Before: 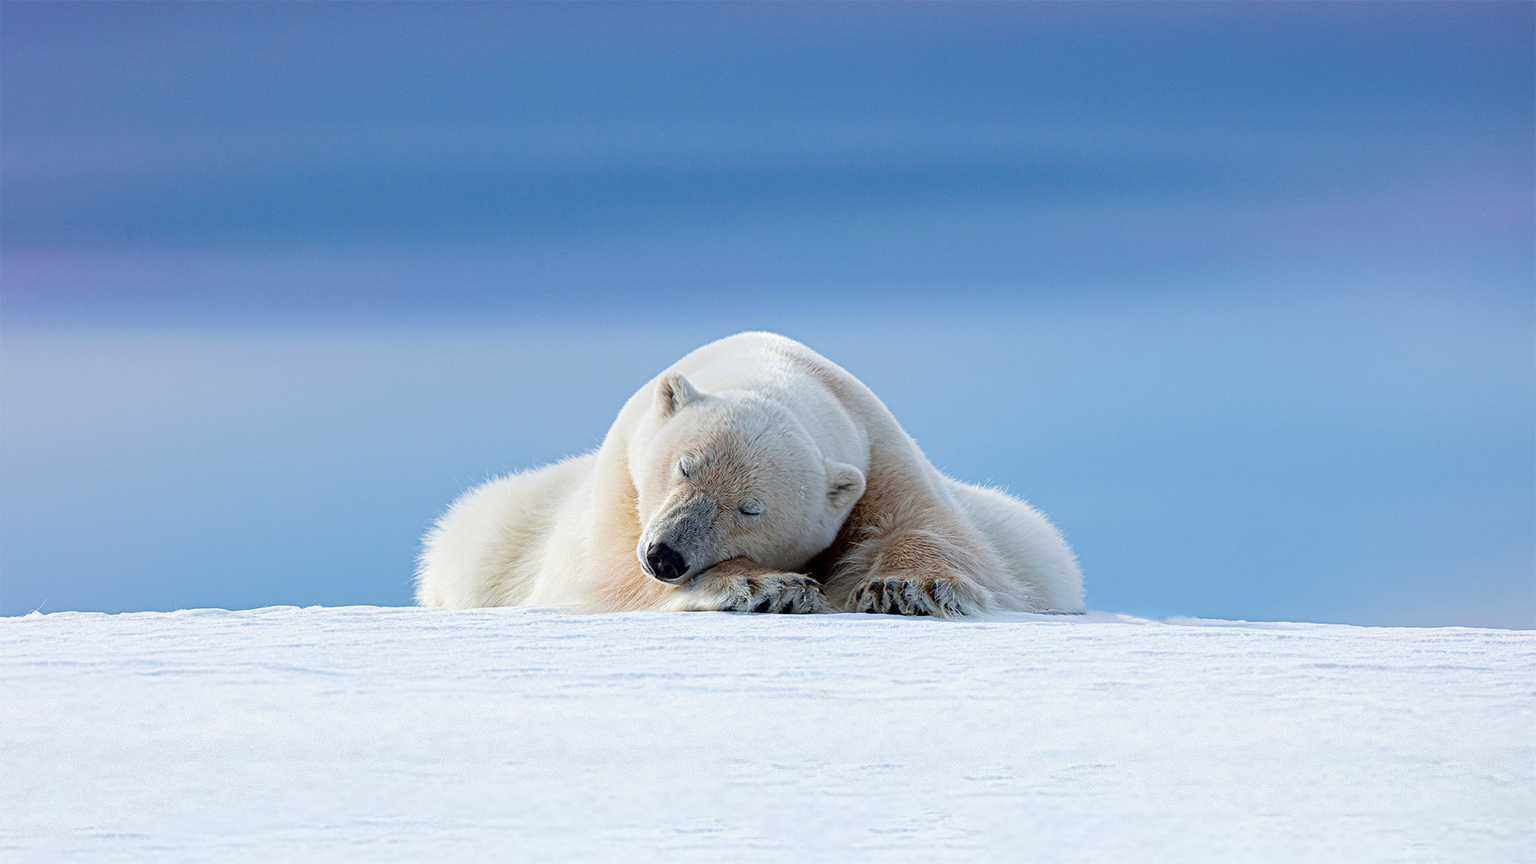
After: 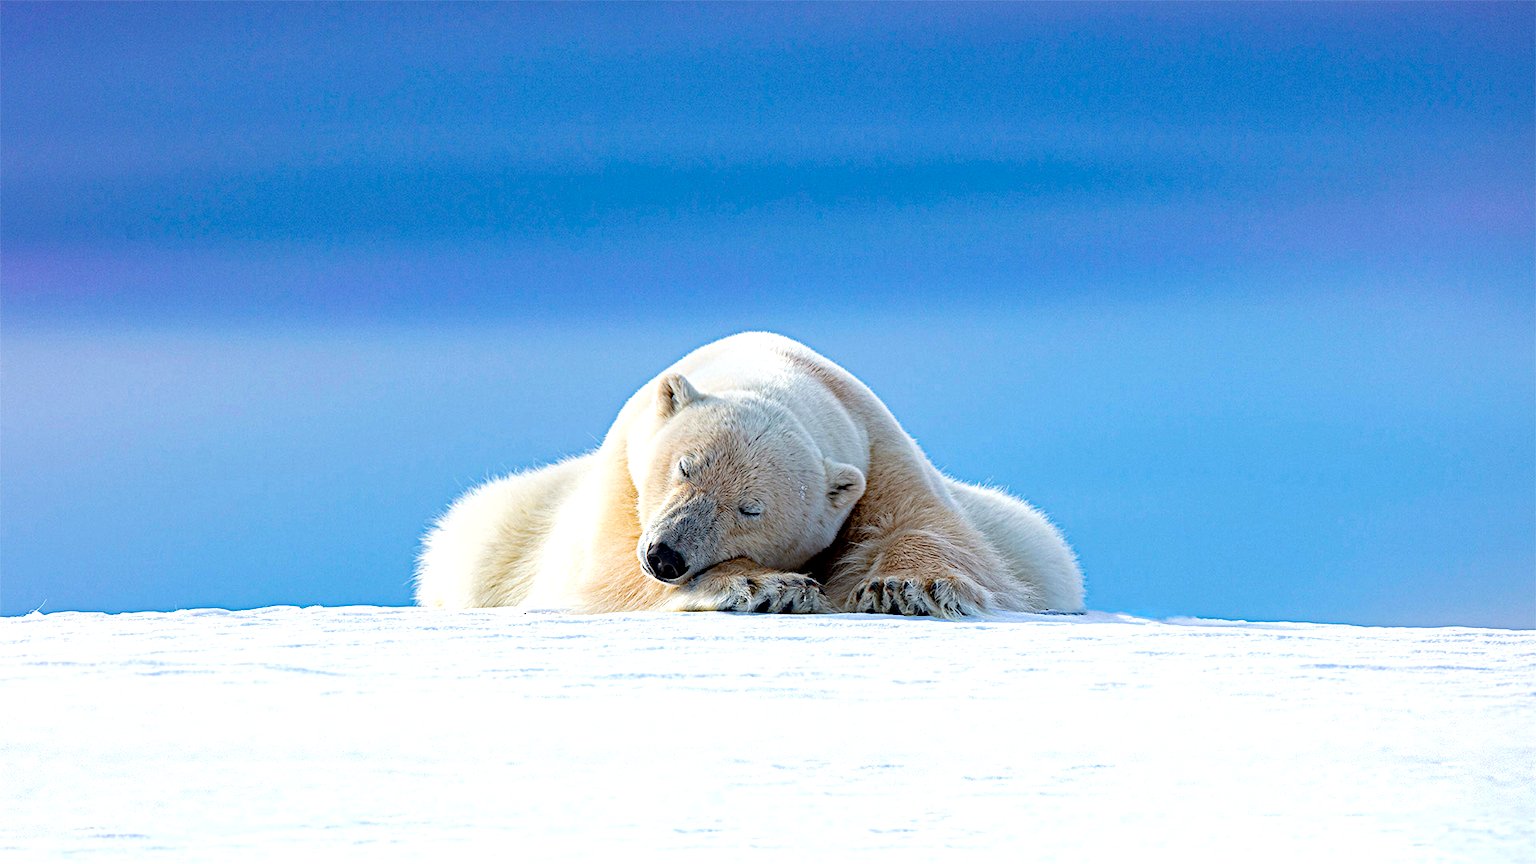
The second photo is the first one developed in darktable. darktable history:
white balance: emerald 1
exposure: black level correction 0.001, exposure 0.5 EV, compensate exposure bias true, compensate highlight preservation false
haze removal: strength 0.53, distance 0.925, compatibility mode true, adaptive false
